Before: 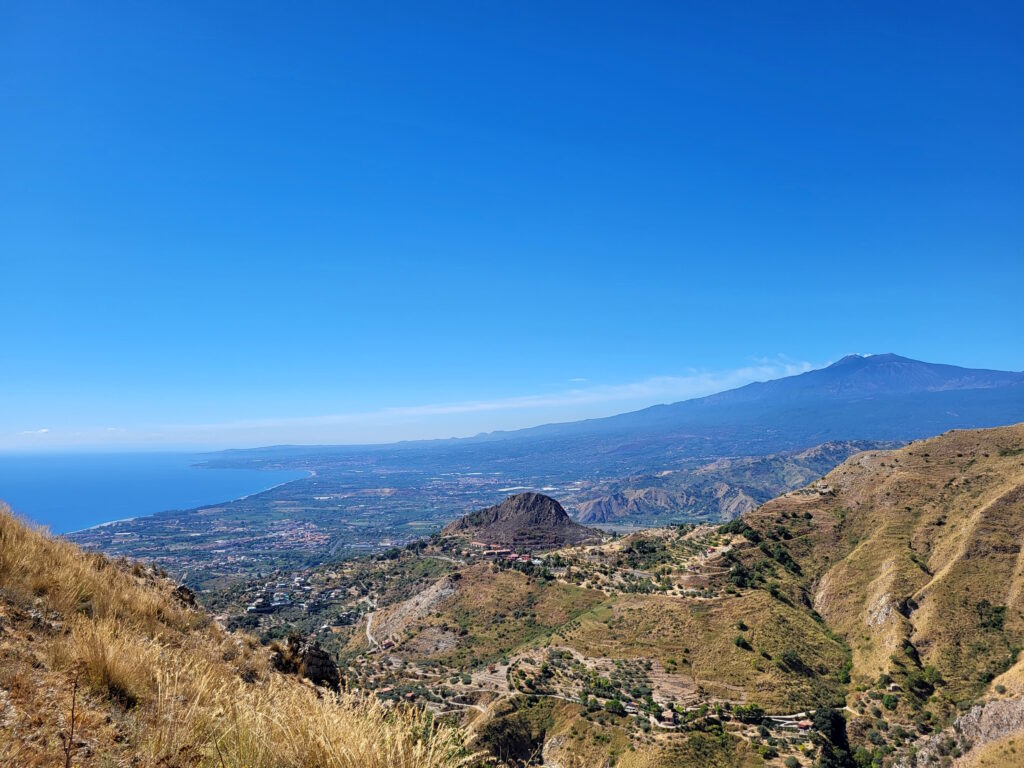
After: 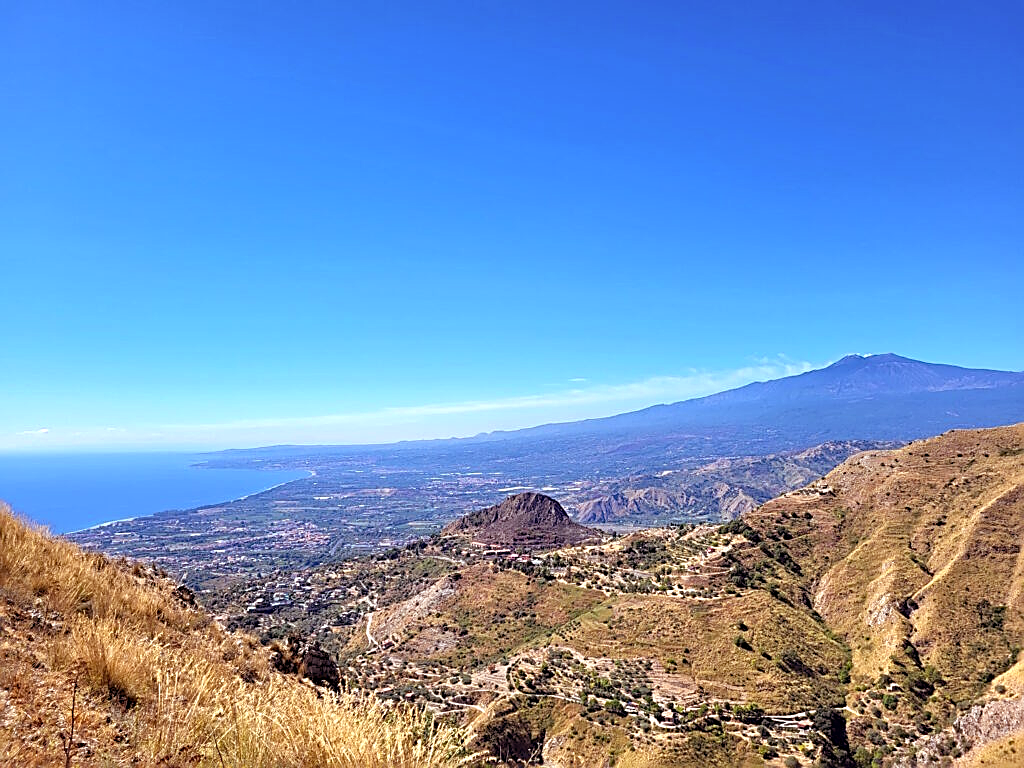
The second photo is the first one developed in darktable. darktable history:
rgb levels: mode RGB, independent channels, levels [[0, 0.474, 1], [0, 0.5, 1], [0, 0.5, 1]]
haze removal: compatibility mode true, adaptive false
exposure: exposure 0.515 EV, compensate highlight preservation false
levels: mode automatic, black 0.023%, white 99.97%, levels [0.062, 0.494, 0.925]
sharpen: amount 0.75
